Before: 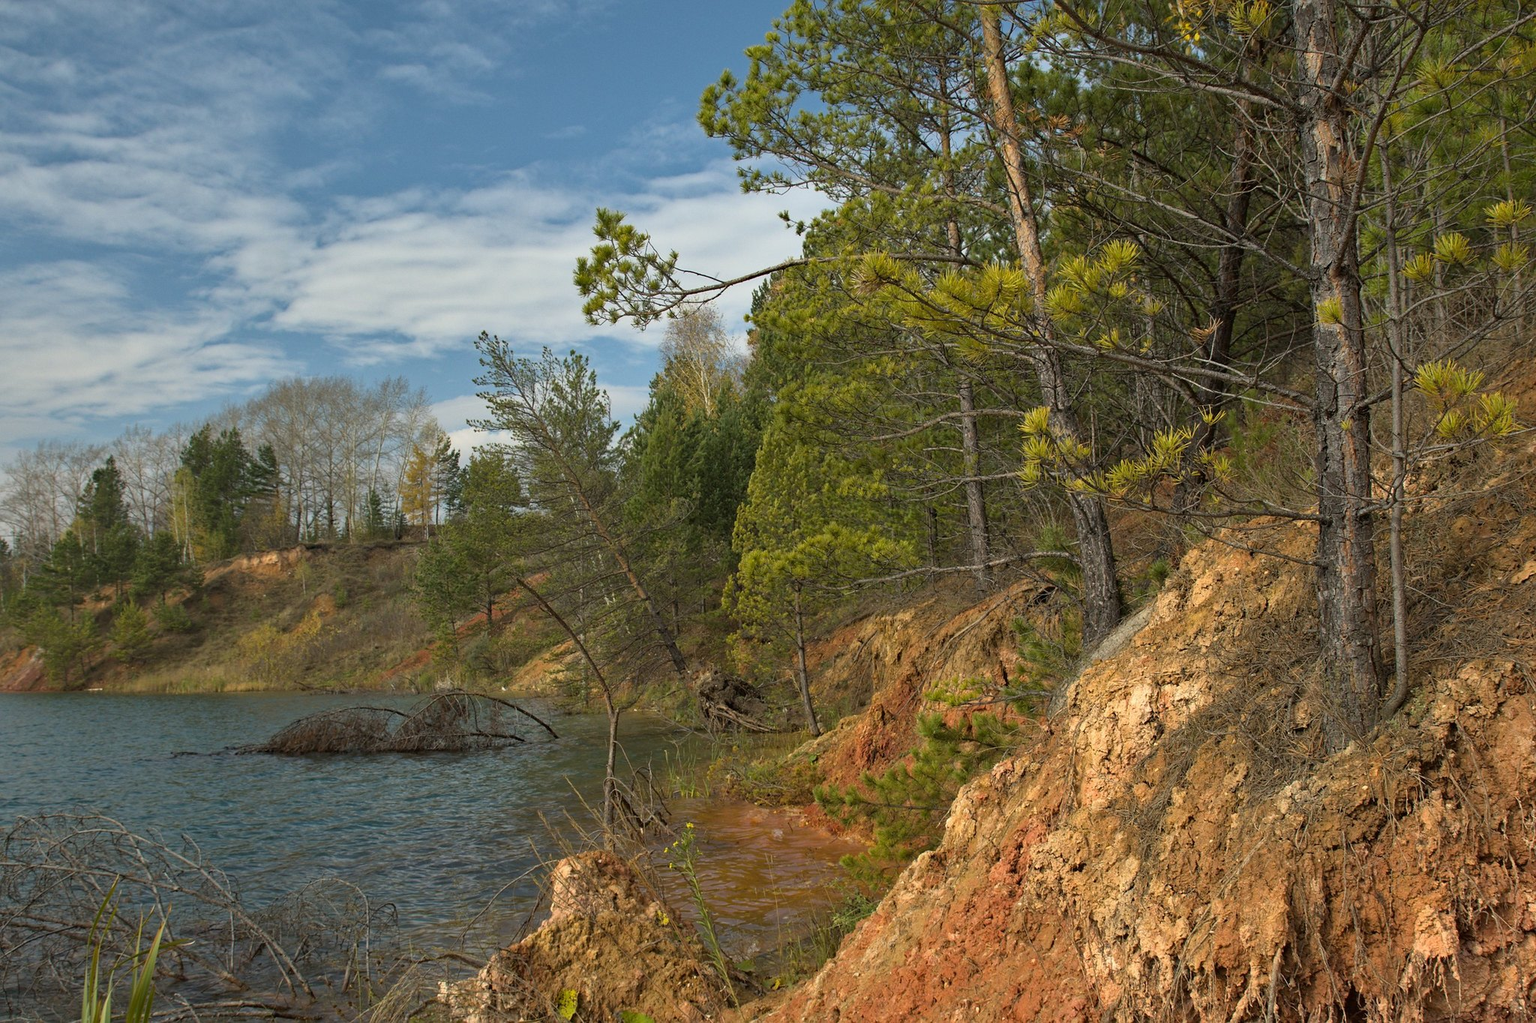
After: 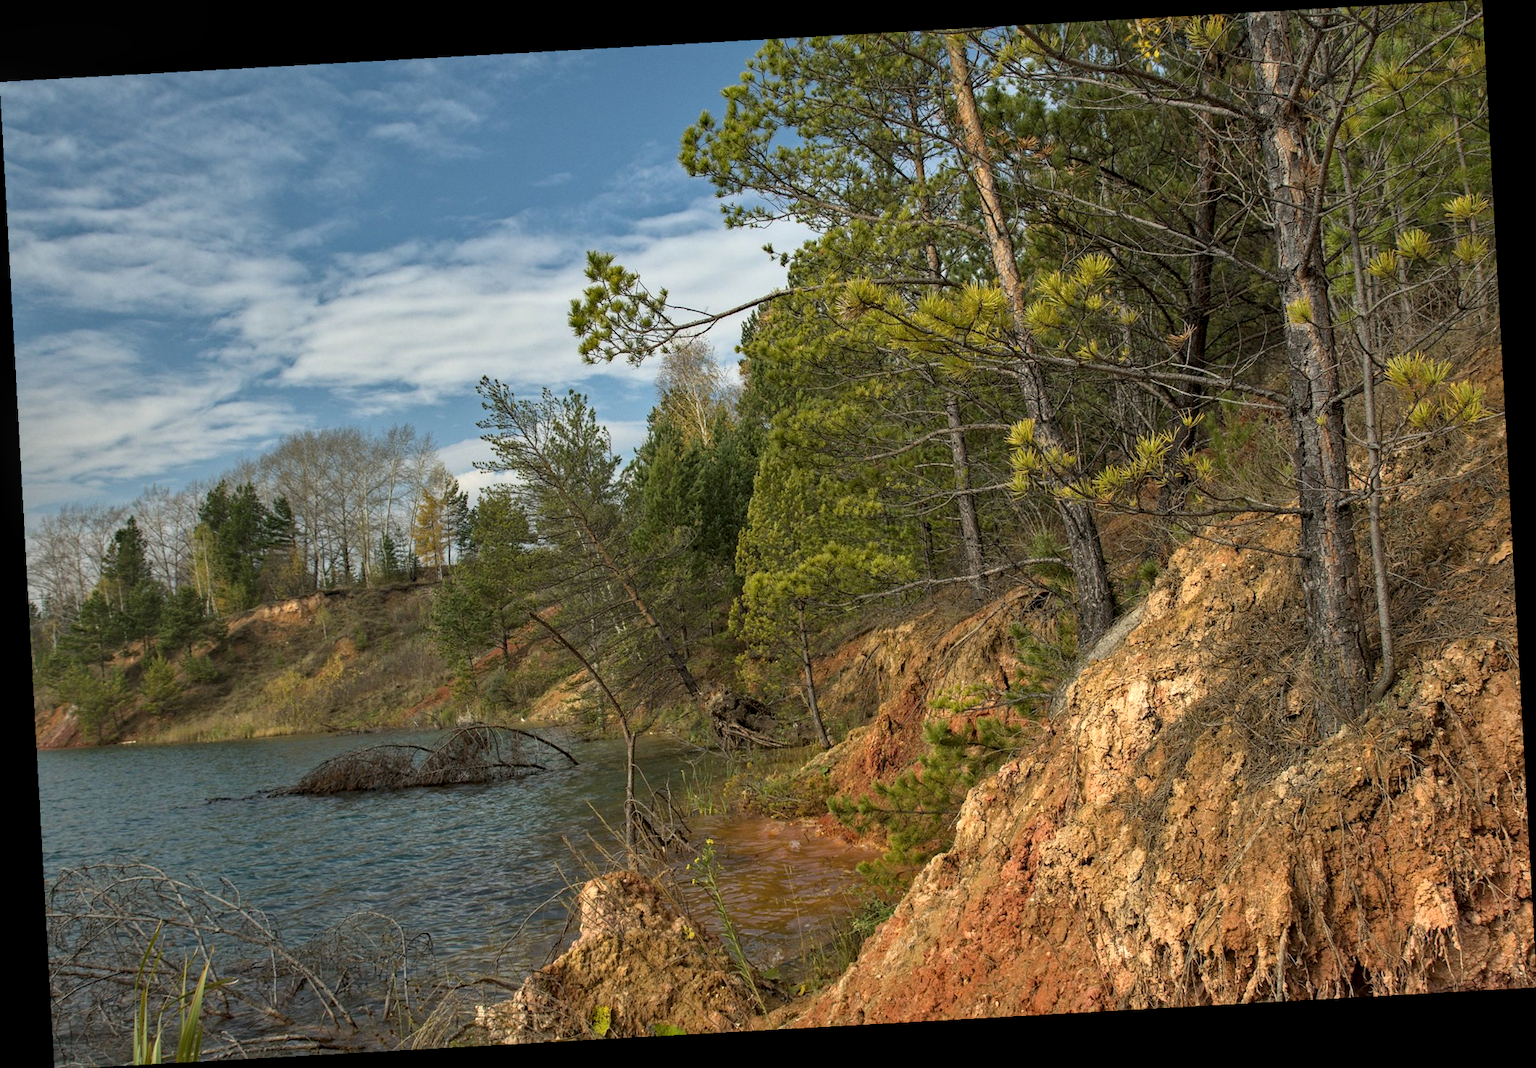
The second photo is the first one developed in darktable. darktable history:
rotate and perspective: rotation -3.18°, automatic cropping off
local contrast: detail 130%
